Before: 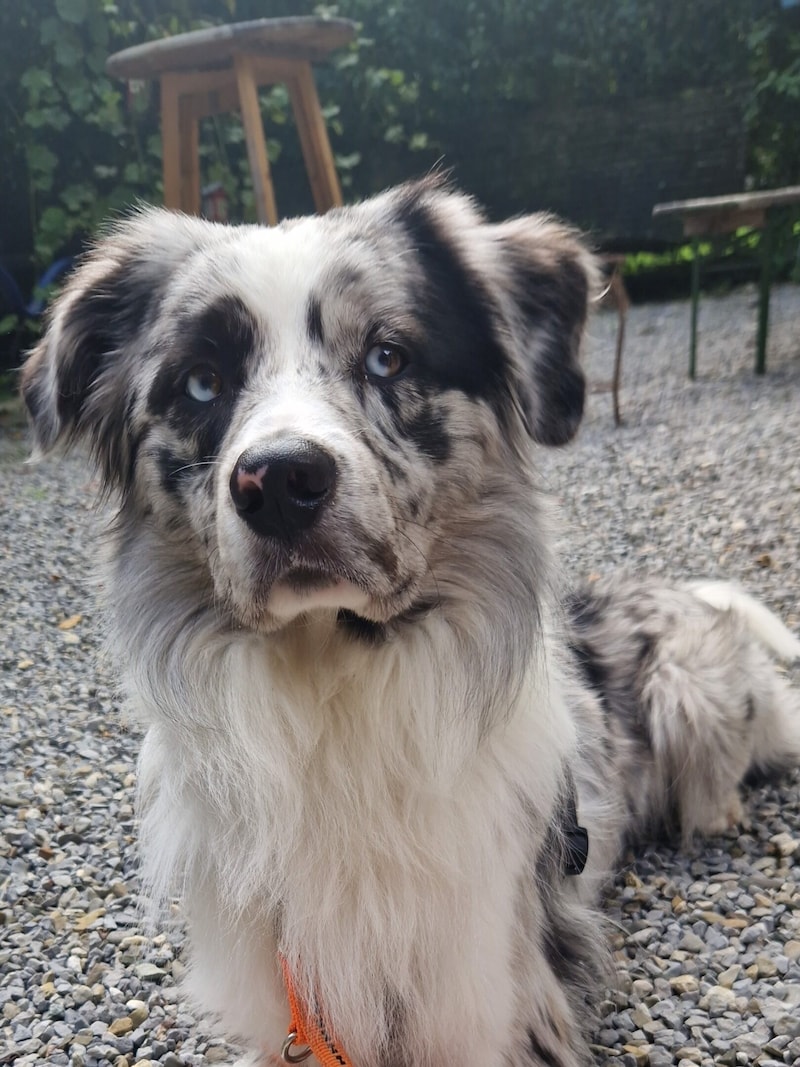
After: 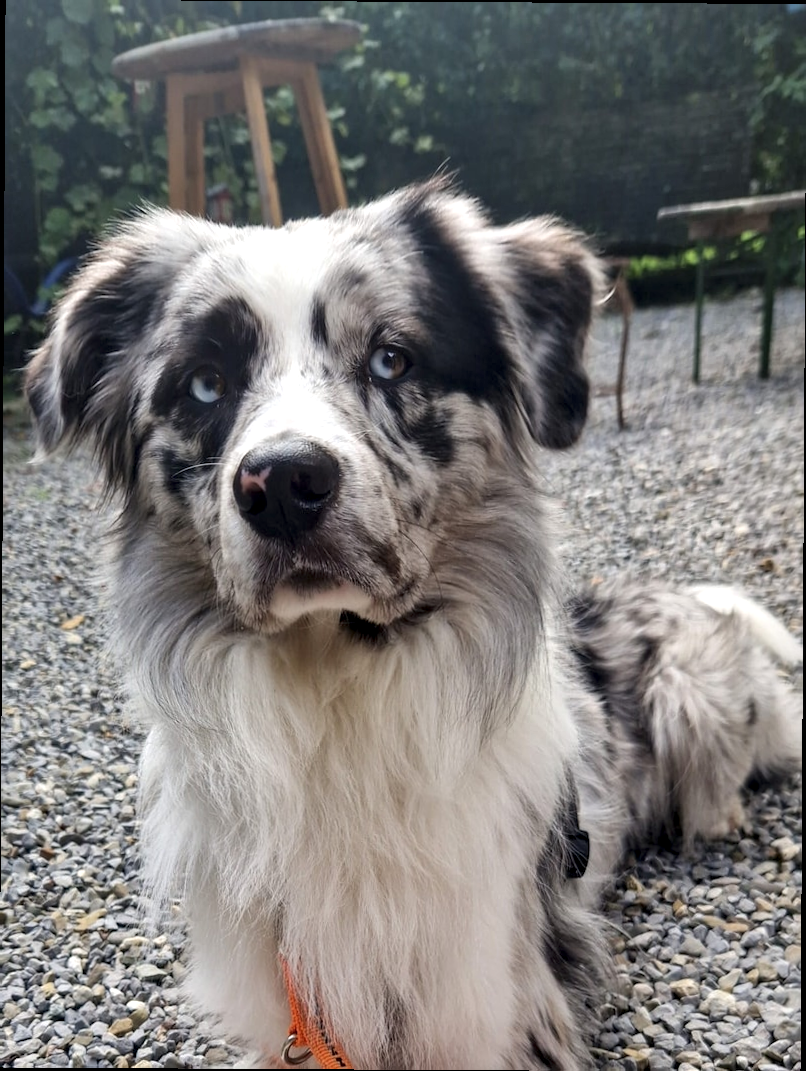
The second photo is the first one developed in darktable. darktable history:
crop and rotate: angle -0.327°
local contrast: detail 134%, midtone range 0.748
tone equalizer: edges refinement/feathering 500, mask exposure compensation -1.57 EV, preserve details no
